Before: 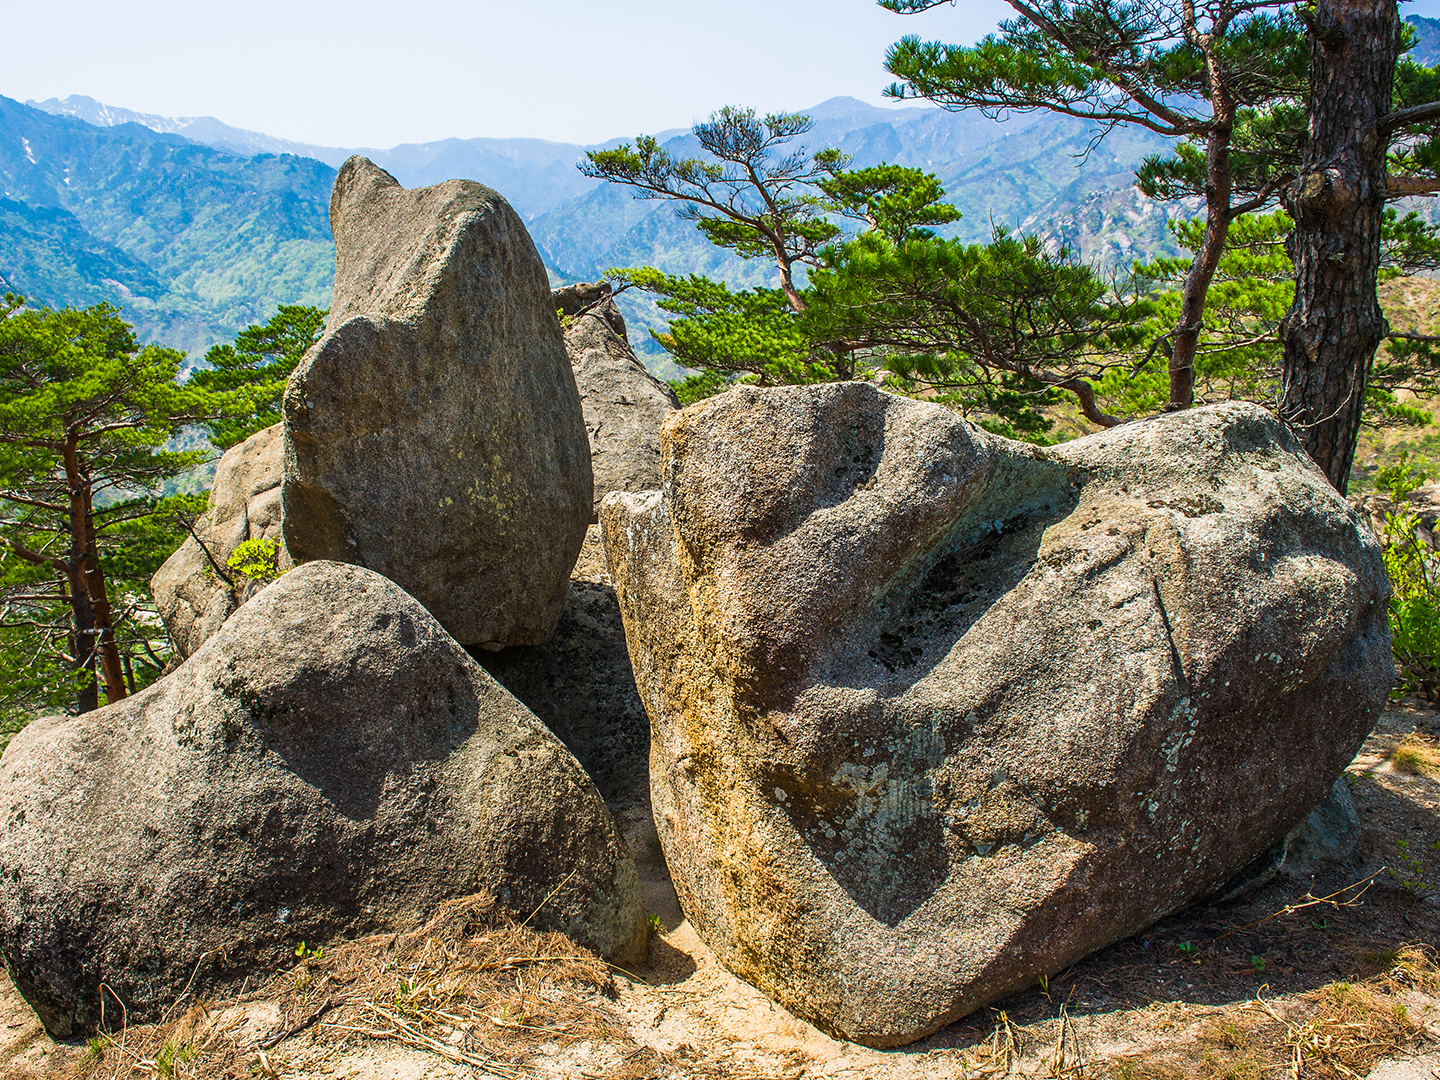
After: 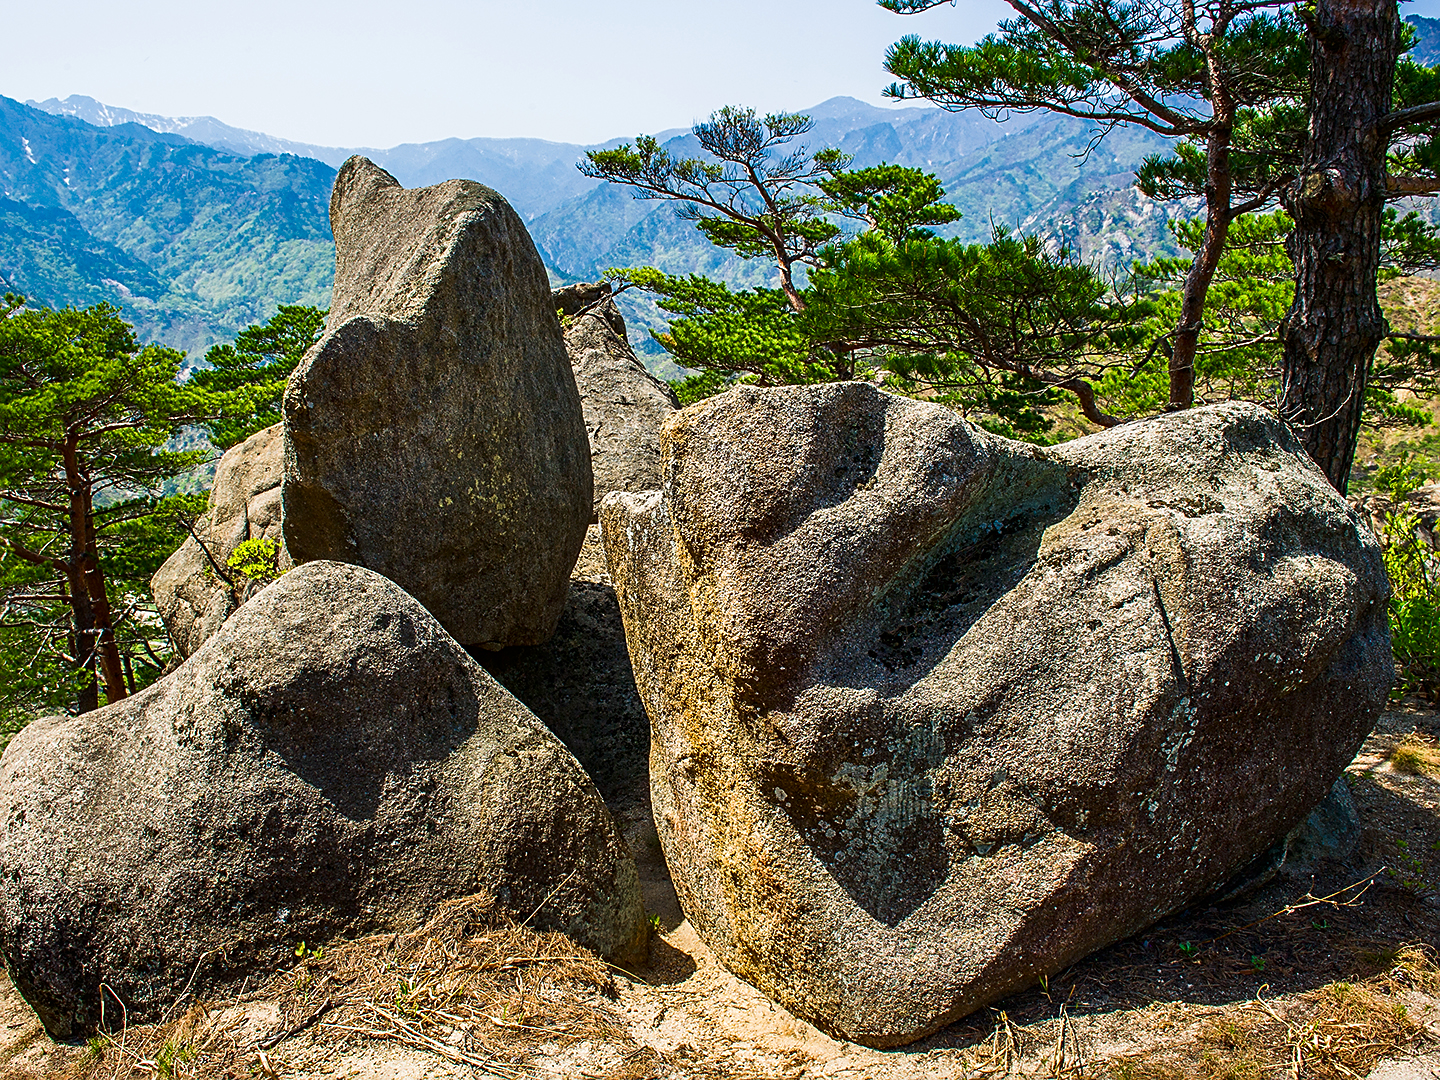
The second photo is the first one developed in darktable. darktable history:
sharpen: on, module defaults
contrast brightness saturation: contrast 0.07, brightness -0.13, saturation 0.06
